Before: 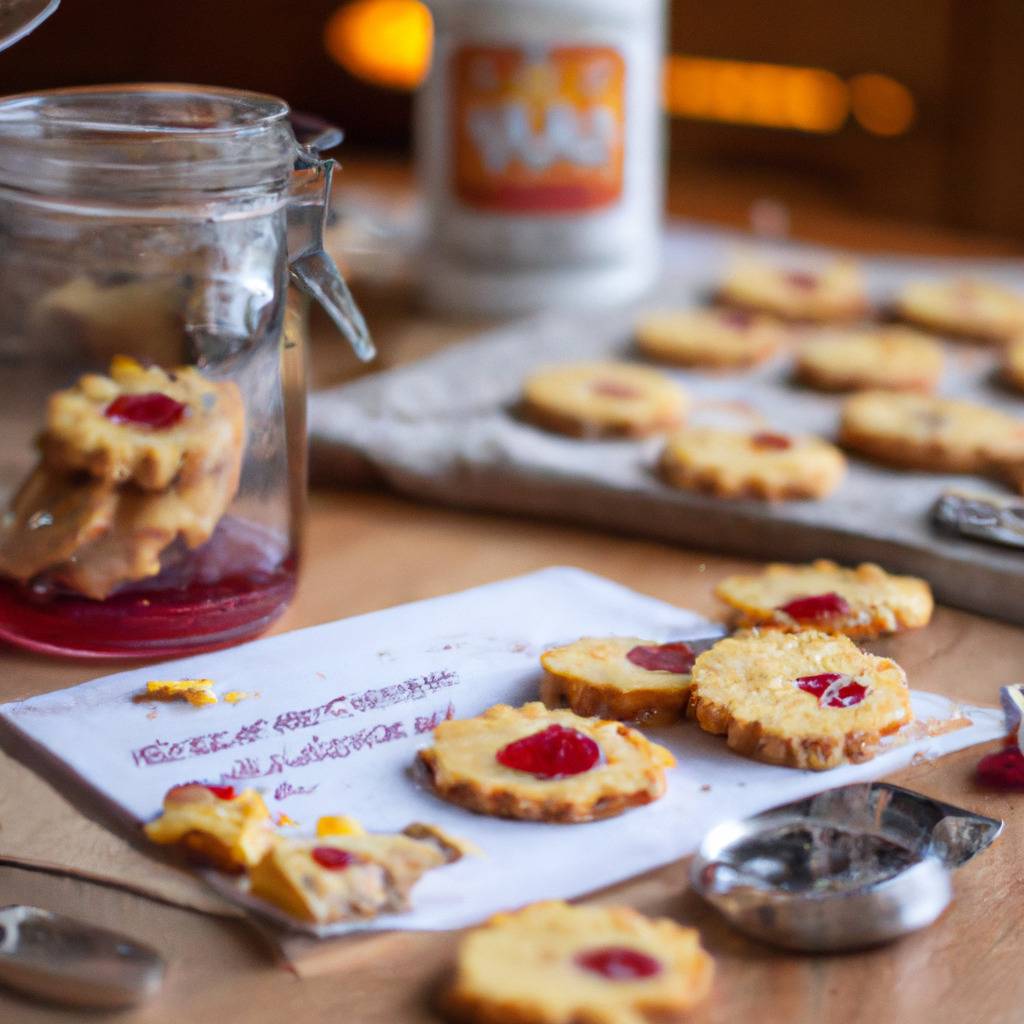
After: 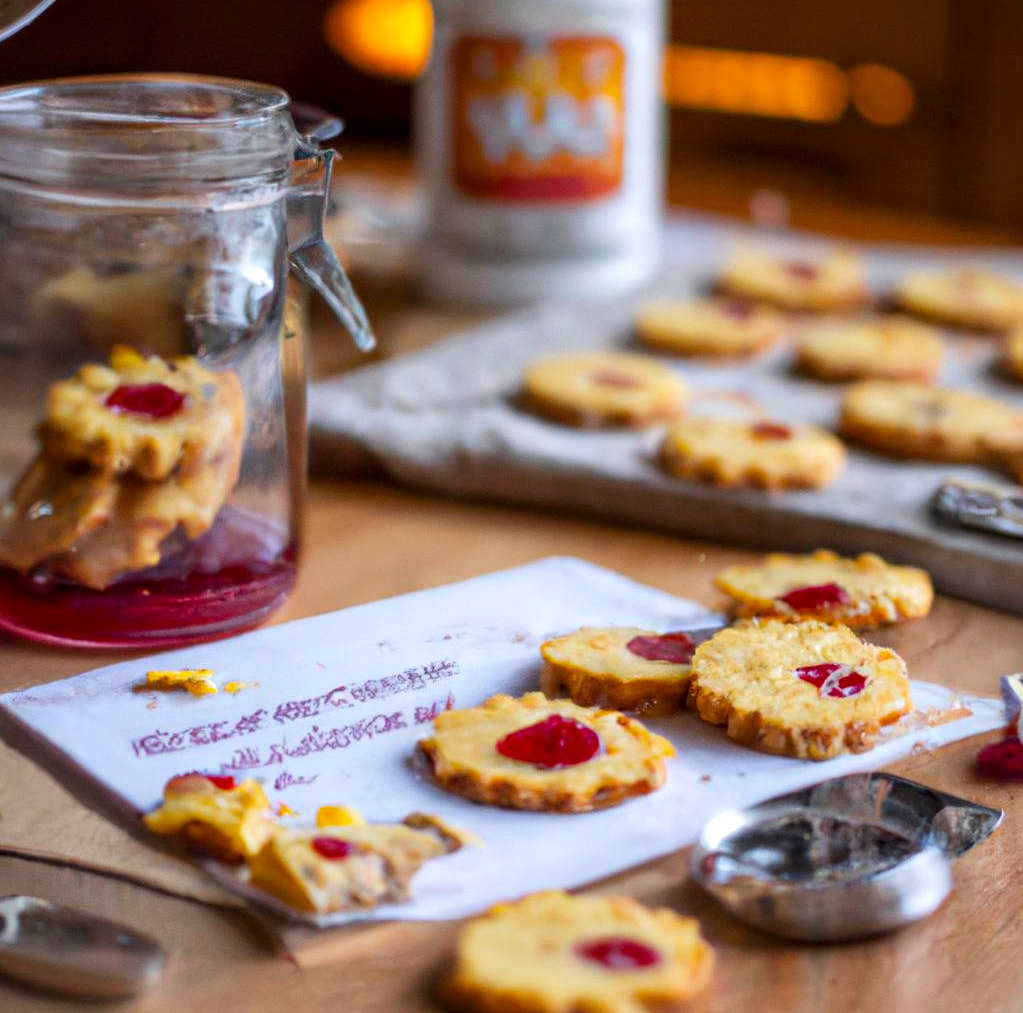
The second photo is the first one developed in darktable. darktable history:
local contrast: highlights 100%, shadows 100%, detail 131%, midtone range 0.2
crop: top 1.049%, right 0.001%
color balance rgb: linear chroma grading › global chroma 6.48%, perceptual saturation grading › global saturation 12.96%, global vibrance 6.02%
